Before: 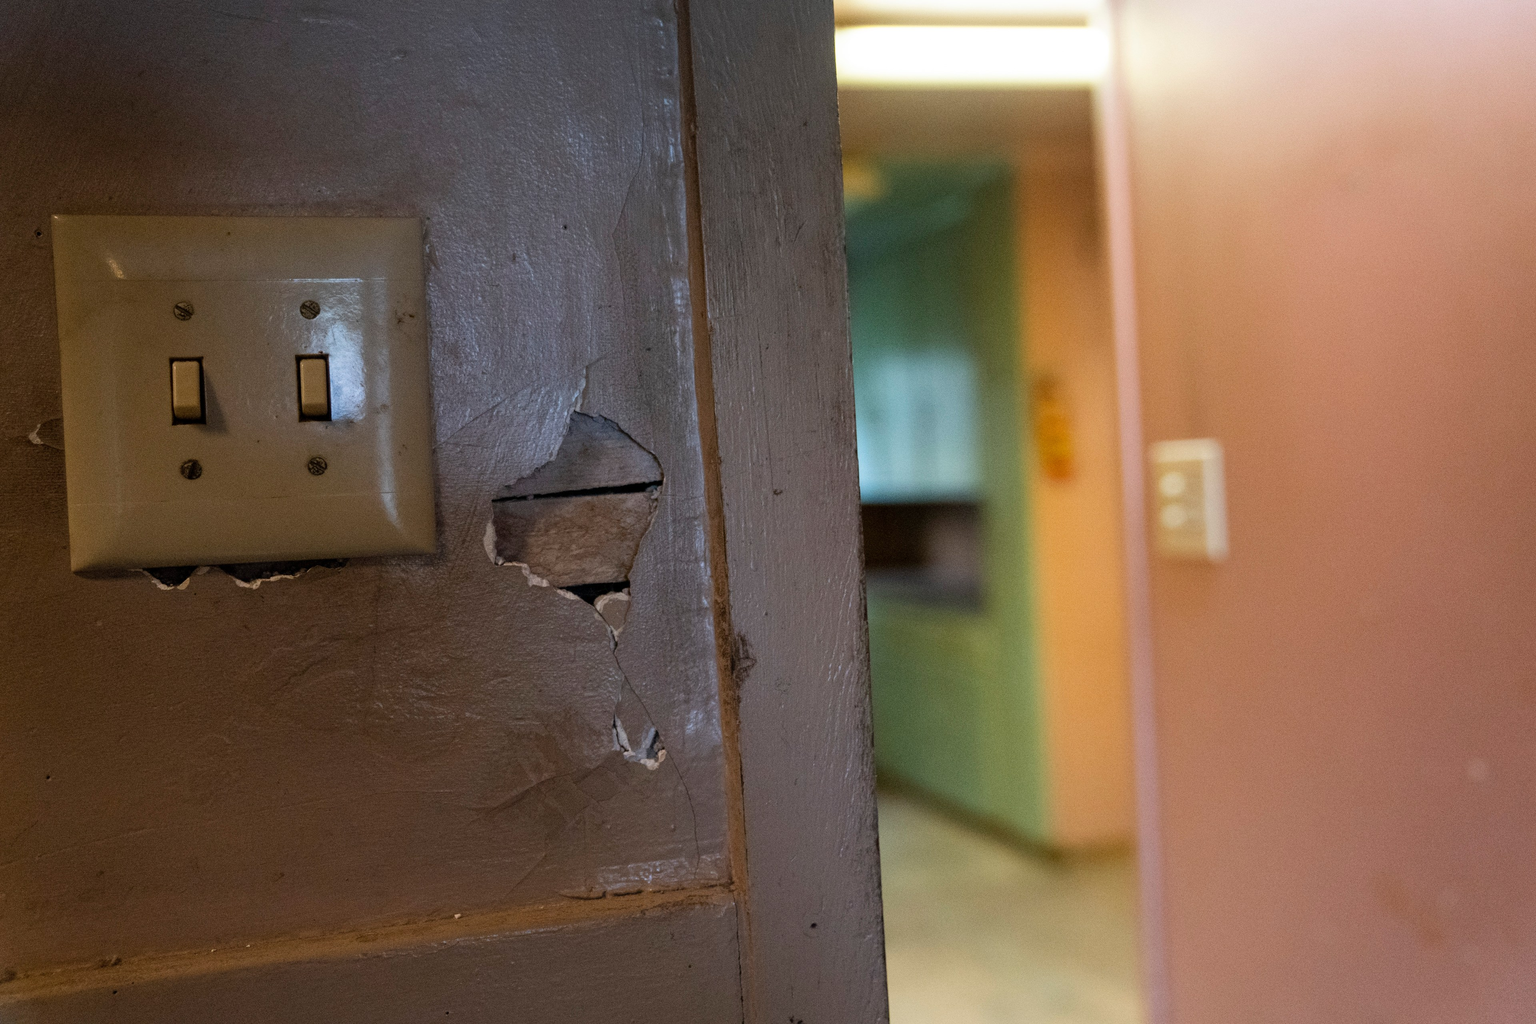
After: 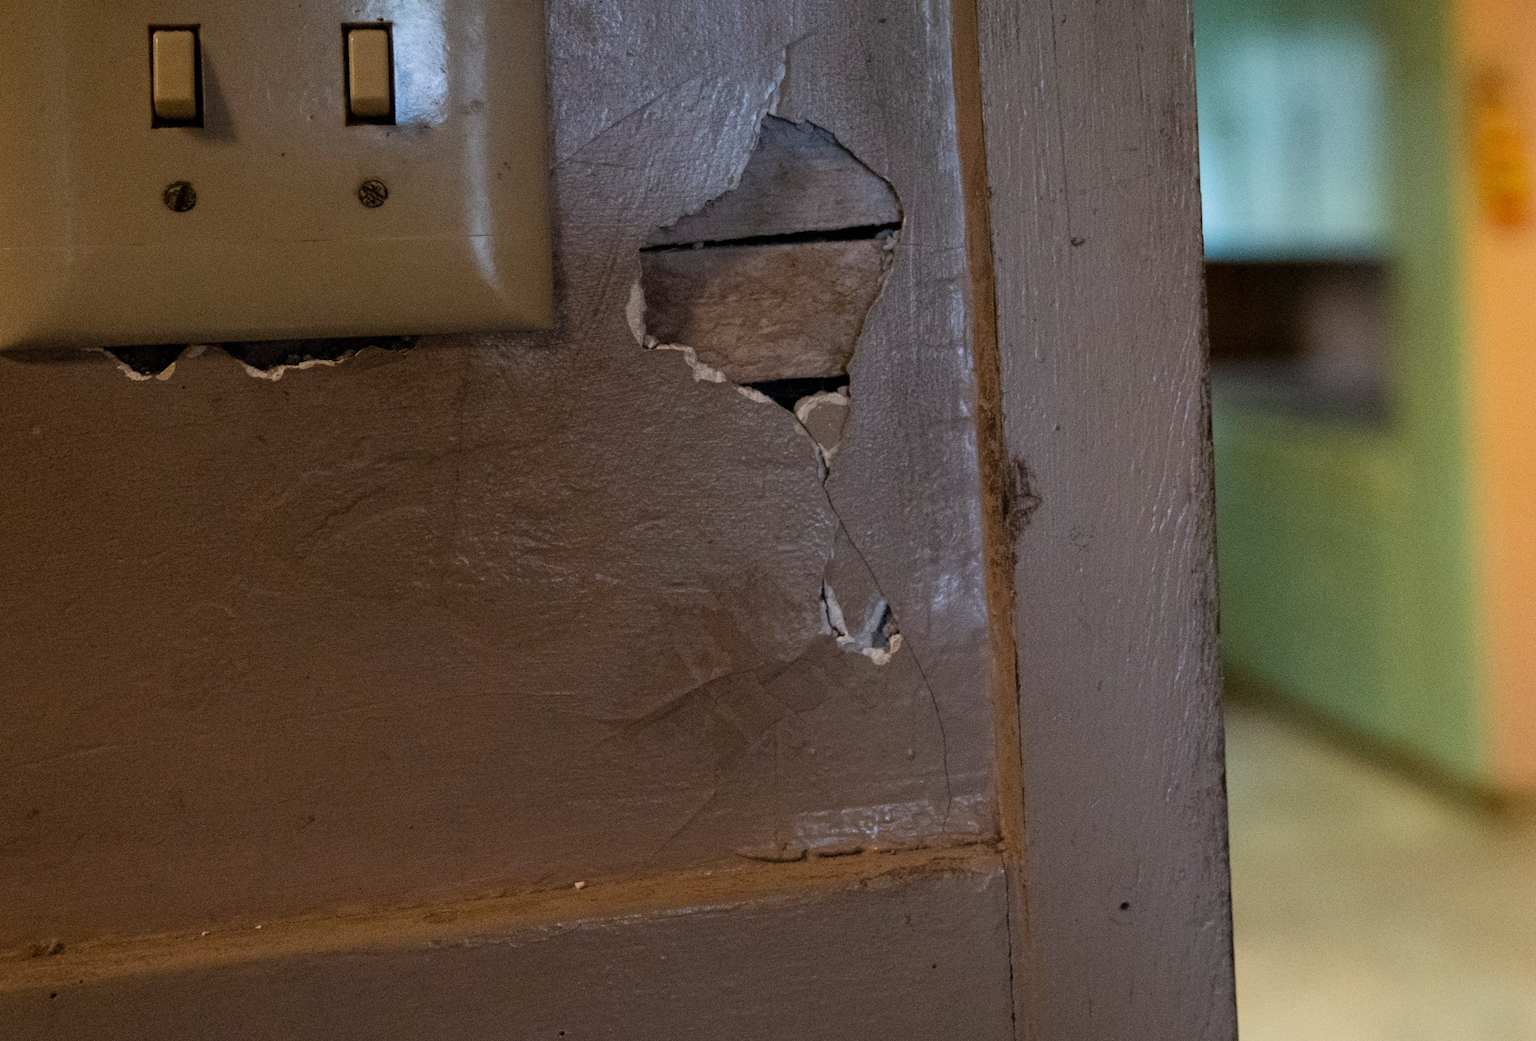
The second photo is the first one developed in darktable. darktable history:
crop and rotate: angle -0.68°, left 4.061%, top 32.355%, right 29.463%
